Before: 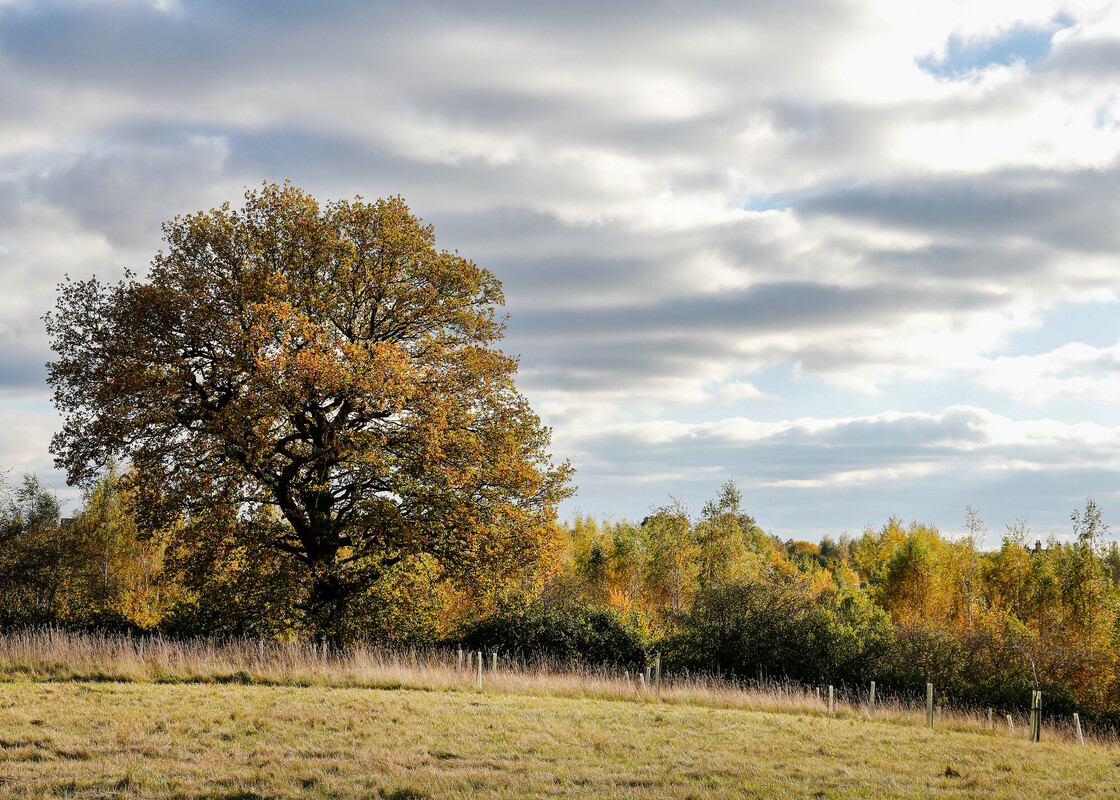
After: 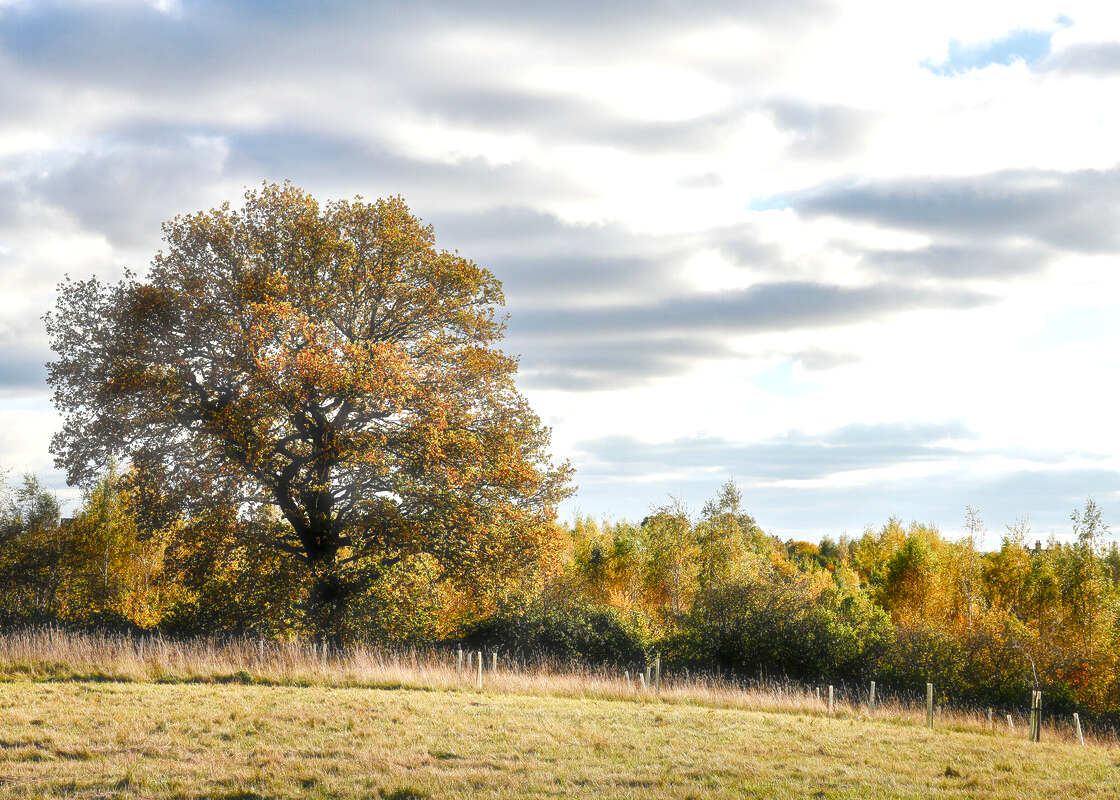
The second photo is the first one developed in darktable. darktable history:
color balance rgb: perceptual saturation grading › global saturation 25%, perceptual saturation grading › highlights -50%, perceptual saturation grading › shadows 30%, perceptual brilliance grading › global brilliance 12%, global vibrance 20%
haze removal: strength -0.1, adaptive false
